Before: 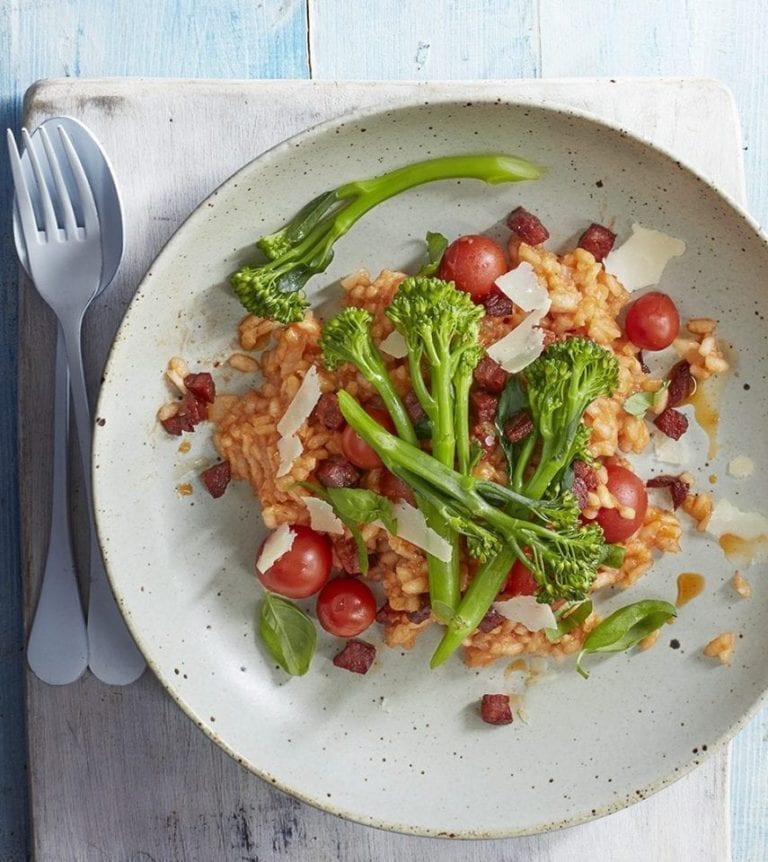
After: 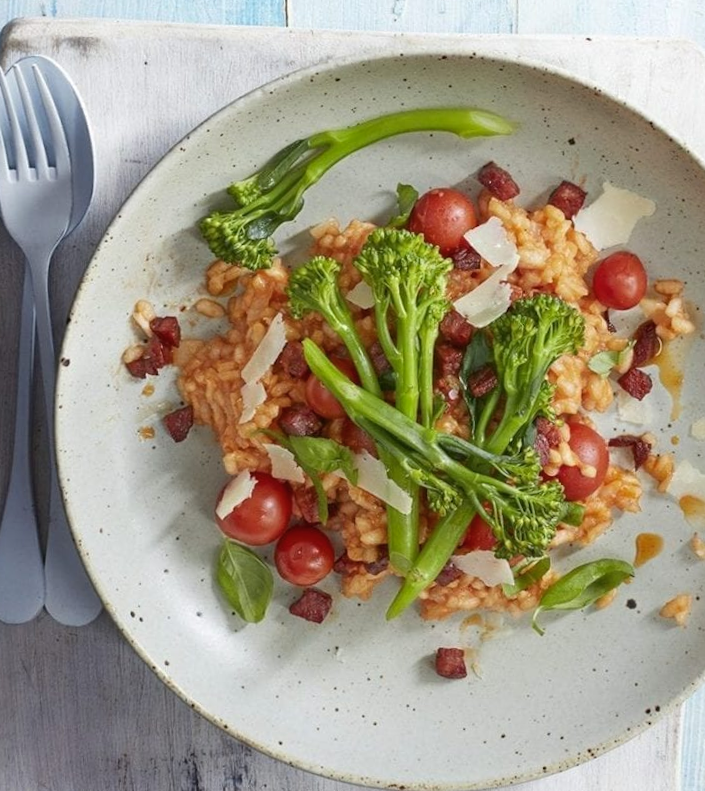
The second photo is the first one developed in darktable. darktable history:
color balance rgb: global vibrance 6.81%, saturation formula JzAzBz (2021)
crop and rotate: angle -1.96°, left 3.097%, top 4.154%, right 1.586%, bottom 0.529%
